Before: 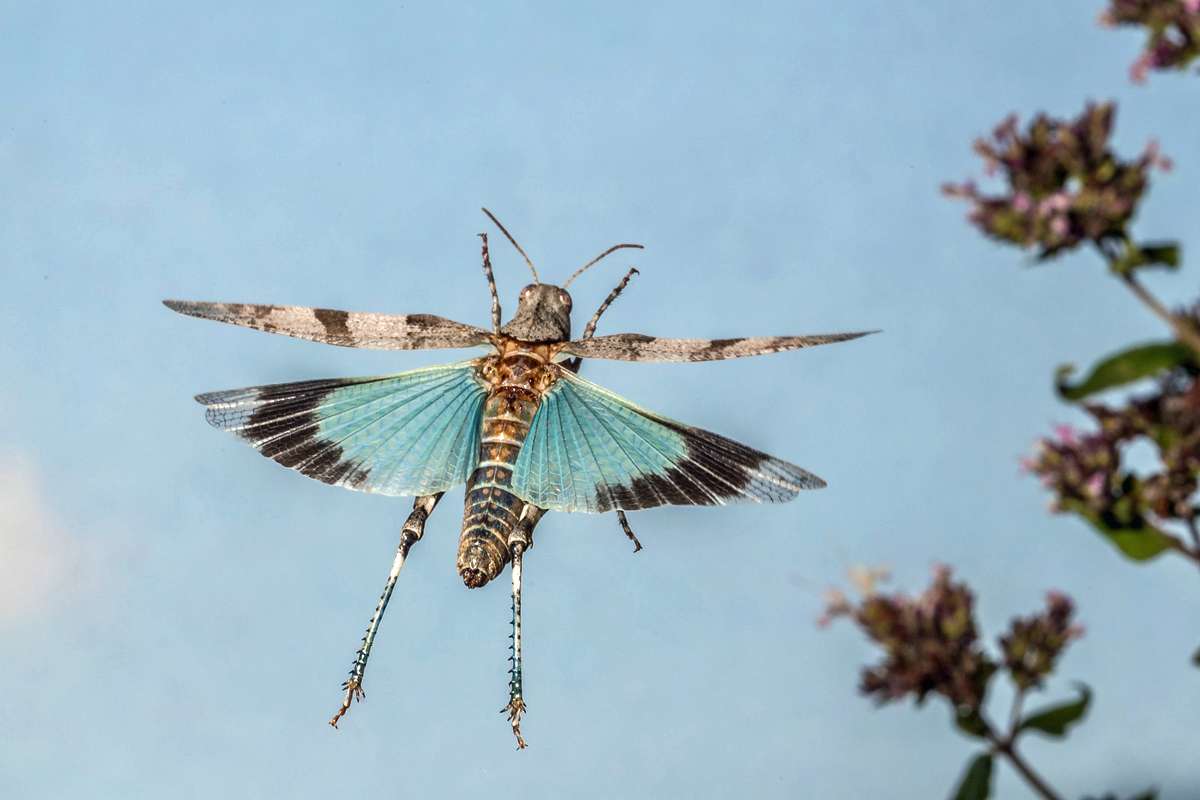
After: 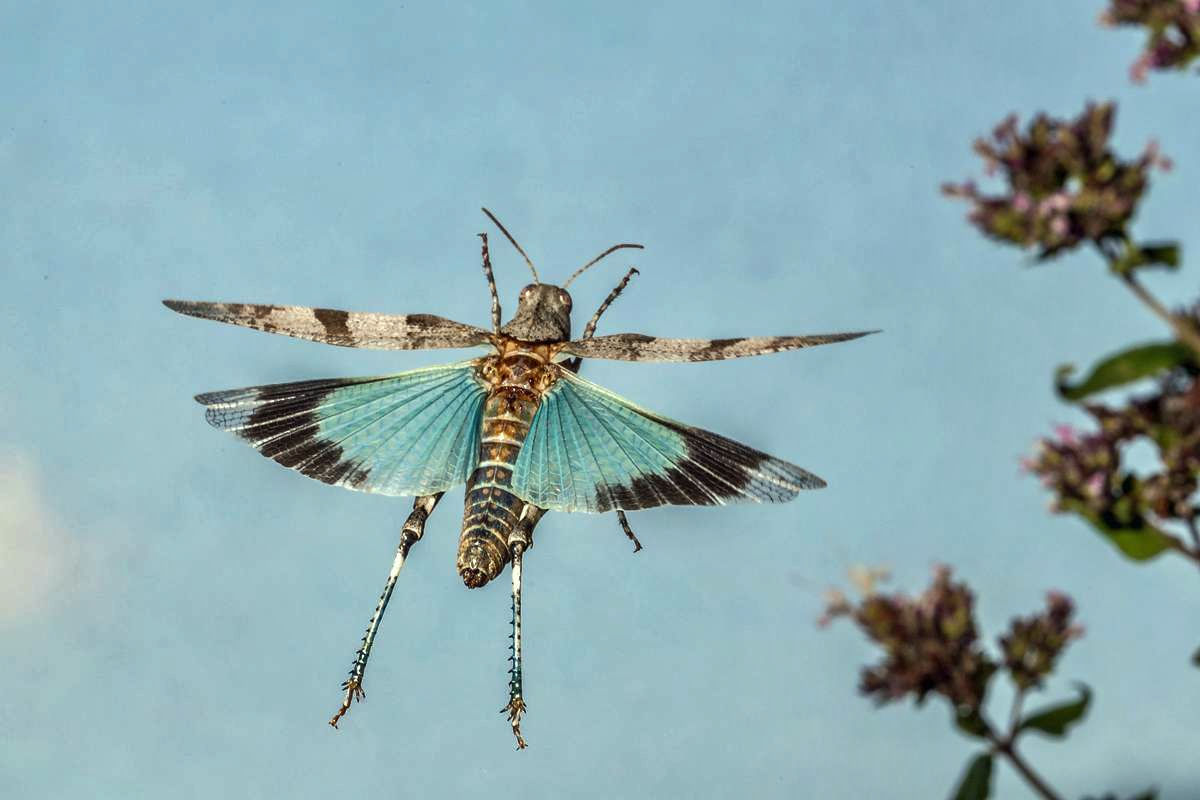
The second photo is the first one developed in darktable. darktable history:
color correction: highlights a* -4.73, highlights b* 5.06, saturation 0.97
shadows and highlights: white point adjustment 1, soften with gaussian
